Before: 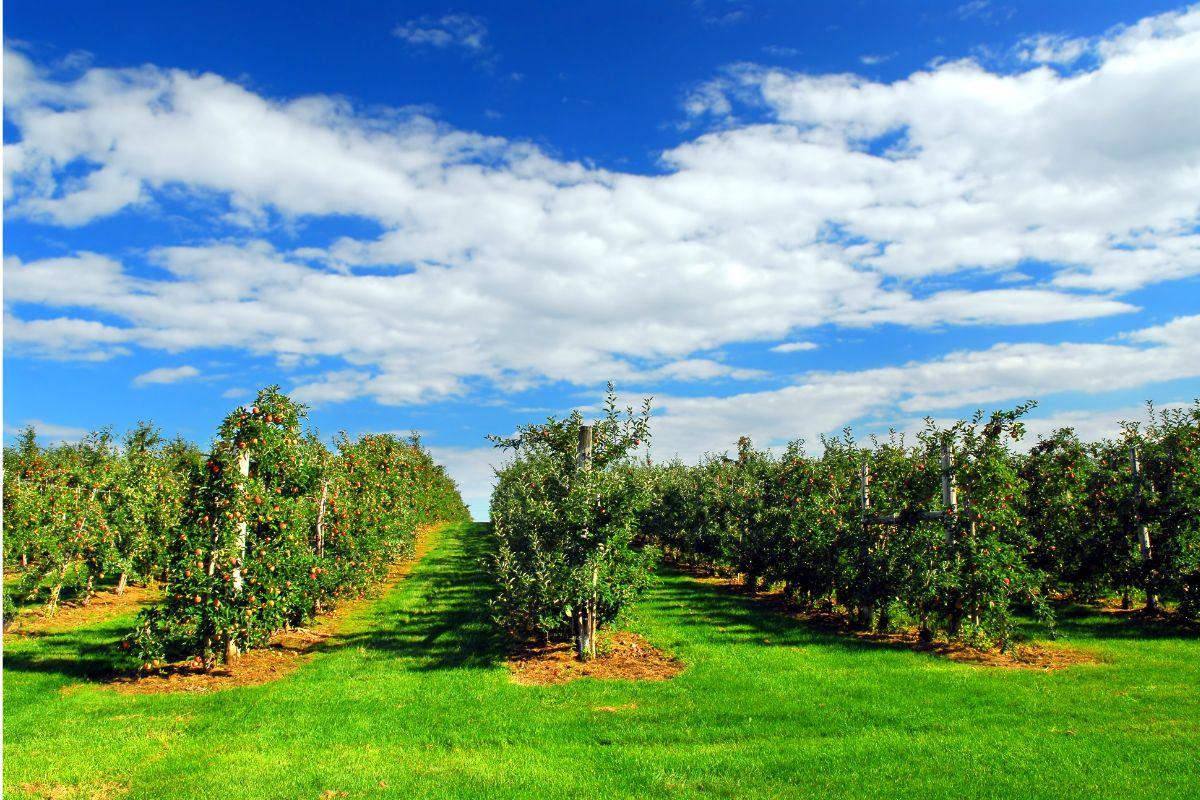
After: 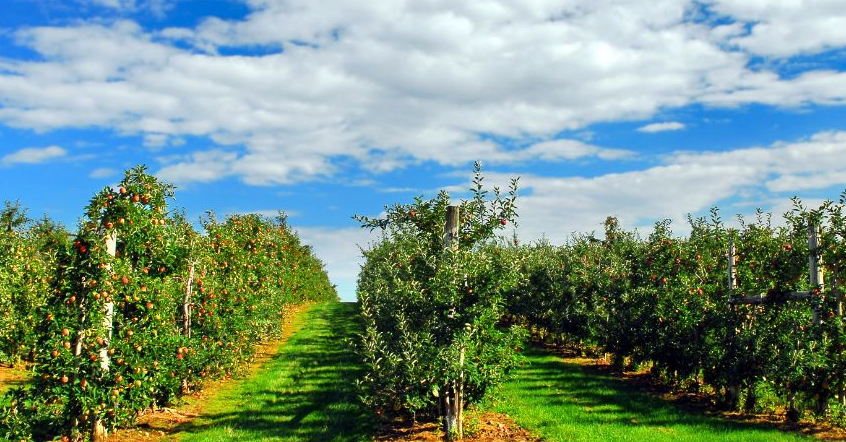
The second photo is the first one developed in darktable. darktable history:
shadows and highlights: shadows 49, highlights -41, soften with gaussian
crop: left 11.123%, top 27.61%, right 18.3%, bottom 17.034%
